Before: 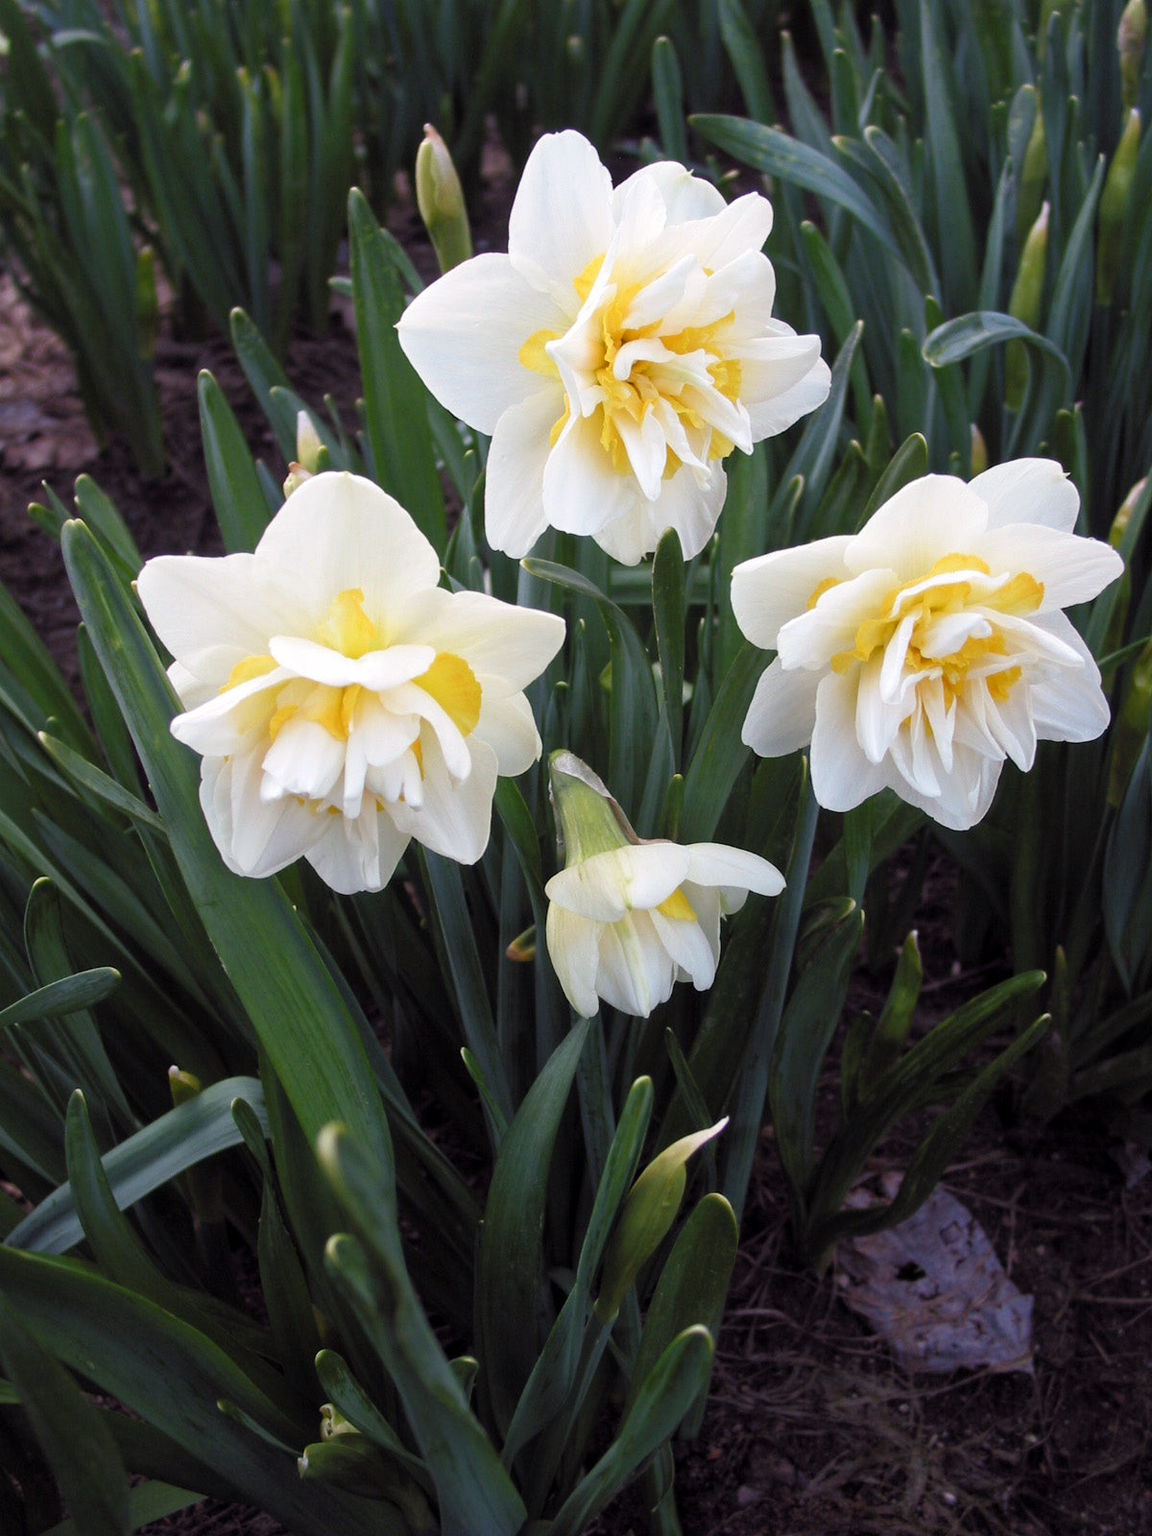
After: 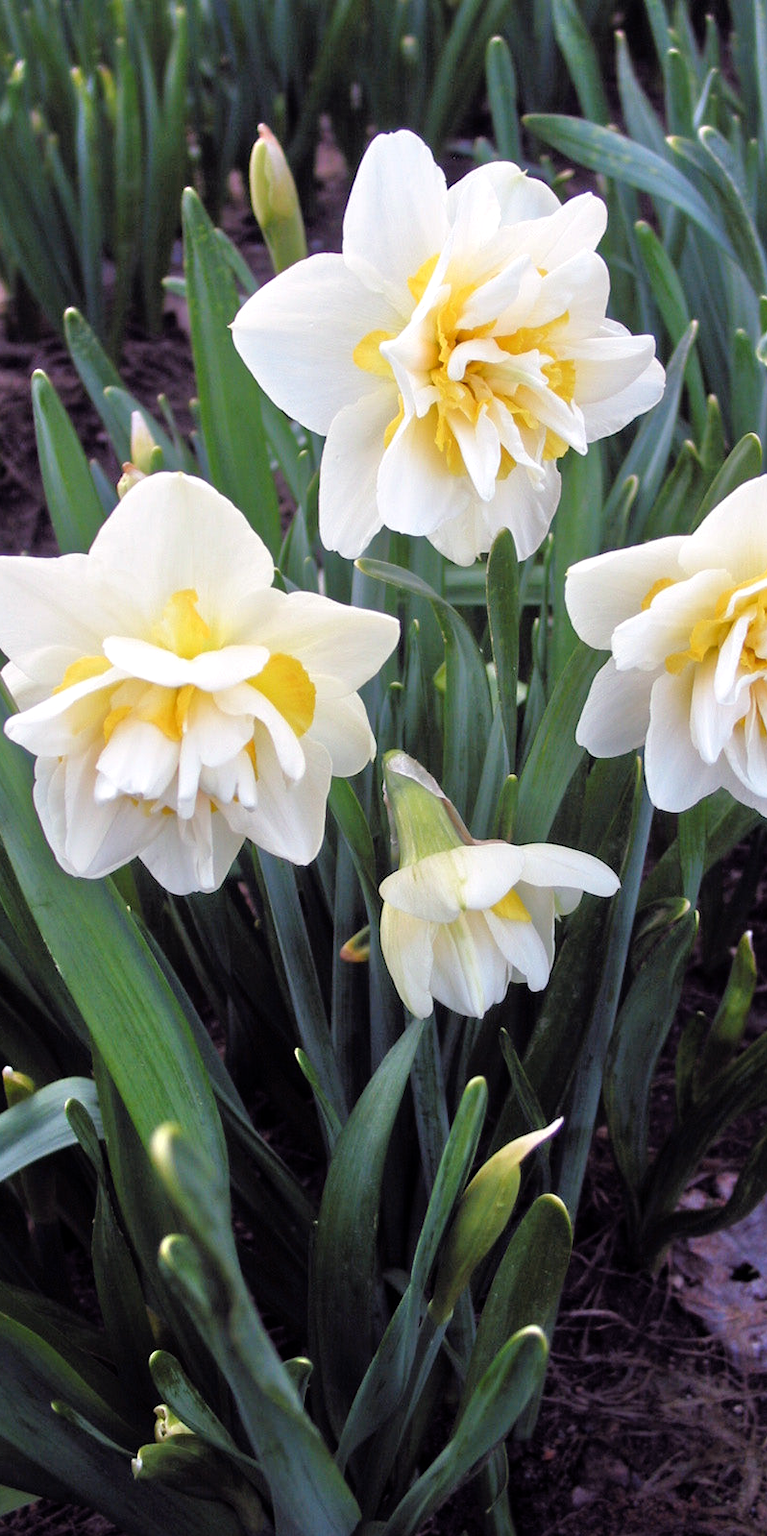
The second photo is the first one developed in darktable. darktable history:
color balance: gamma [0.9, 0.988, 0.975, 1.025], gain [1.05, 1, 1, 1]
tone equalizer: -7 EV 0.15 EV, -6 EV 0.6 EV, -5 EV 1.15 EV, -4 EV 1.33 EV, -3 EV 1.15 EV, -2 EV 0.6 EV, -1 EV 0.15 EV, mask exposure compensation -0.5 EV
crop and rotate: left 14.436%, right 18.898%
